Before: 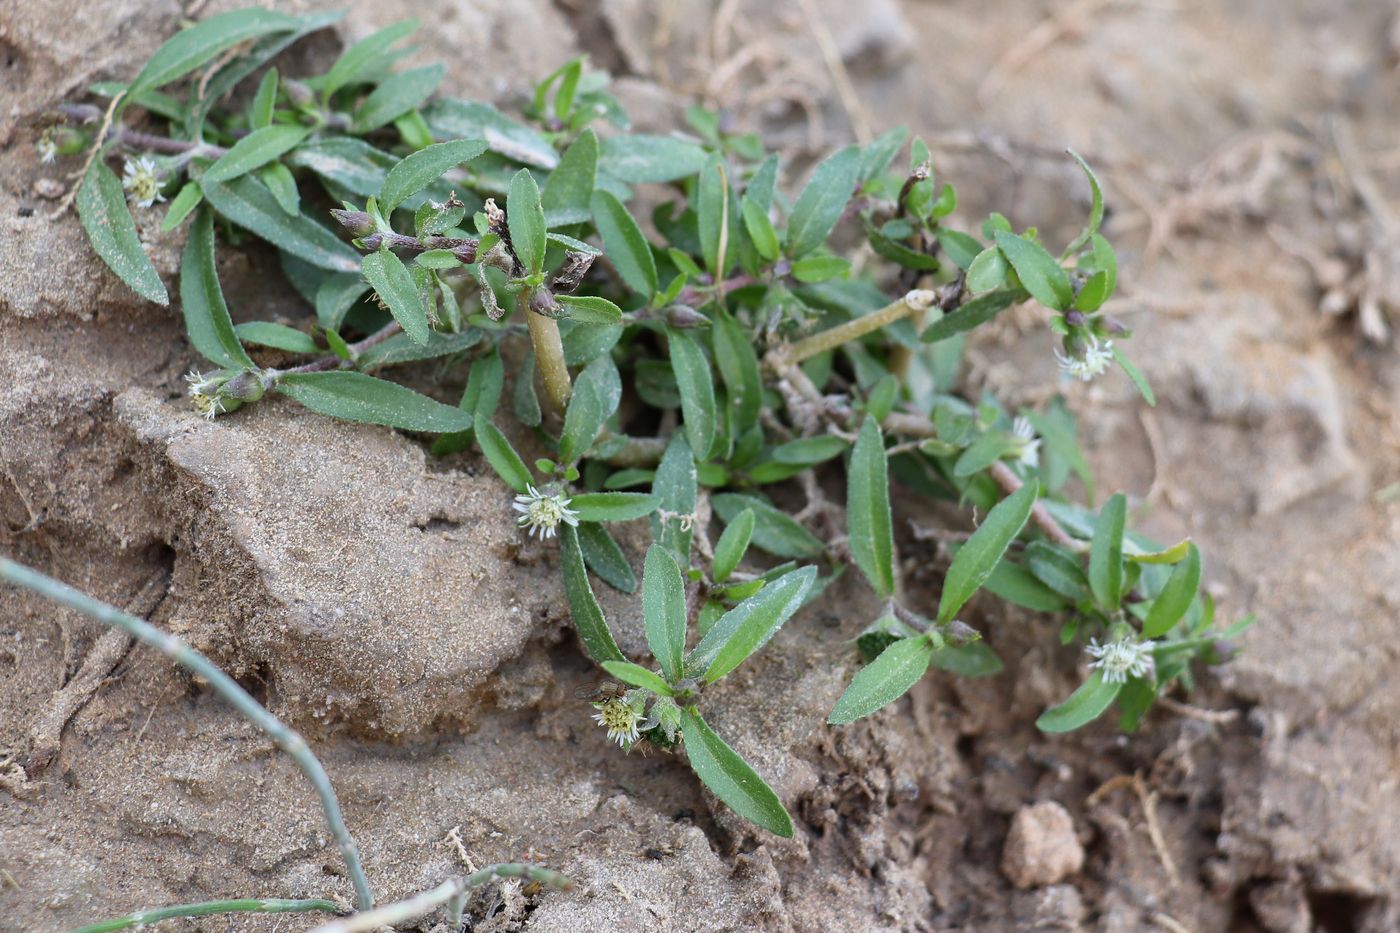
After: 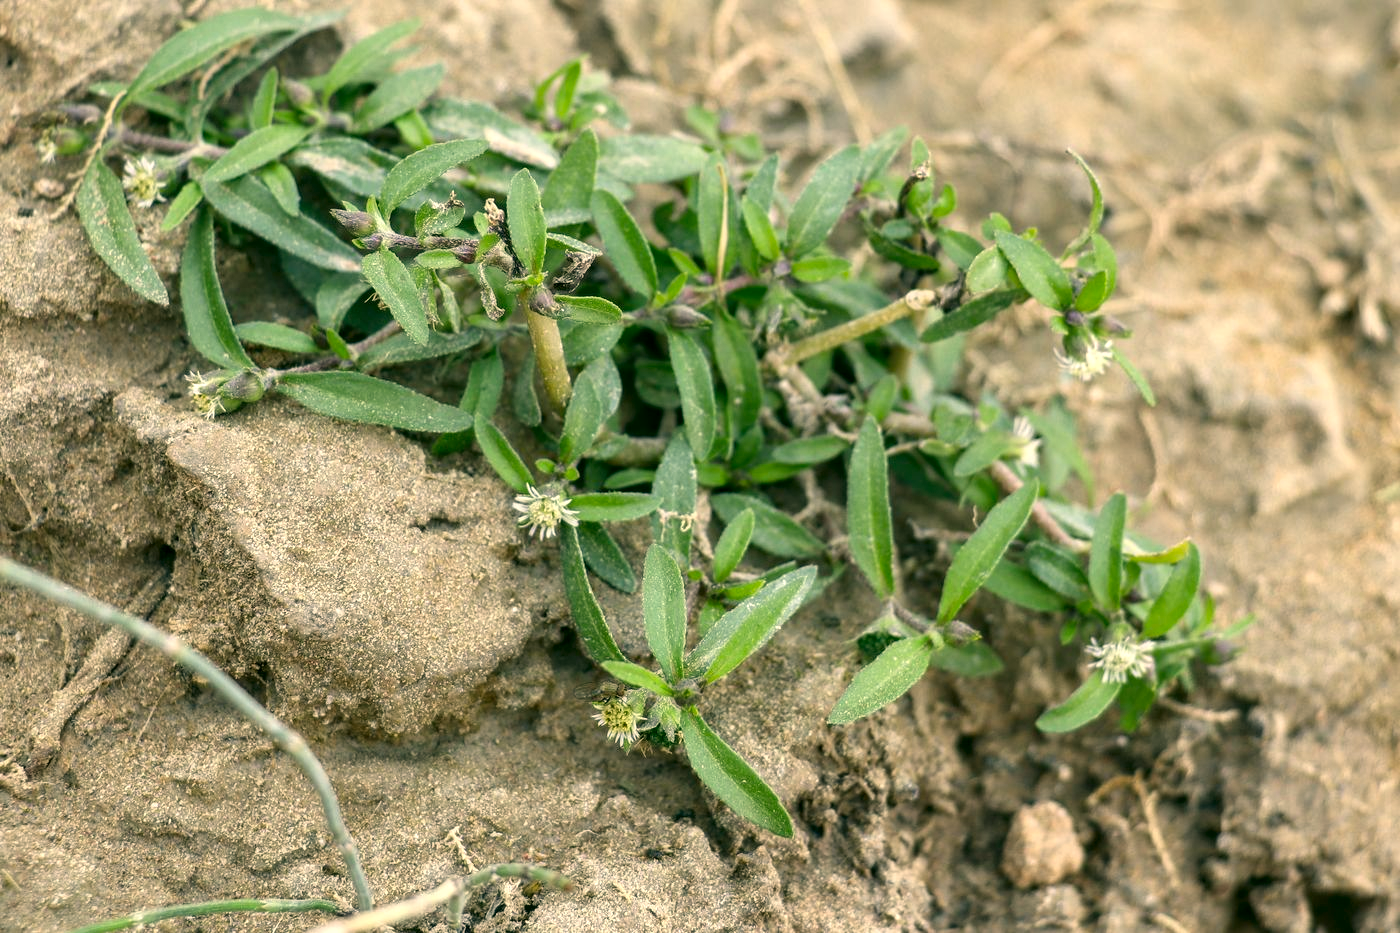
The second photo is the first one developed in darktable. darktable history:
color correction: highlights a* 5.3, highlights b* 24.26, shadows a* -15.58, shadows b* 4.02
local contrast: on, module defaults
exposure: black level correction 0, exposure 0.3 EV, compensate highlight preservation false
